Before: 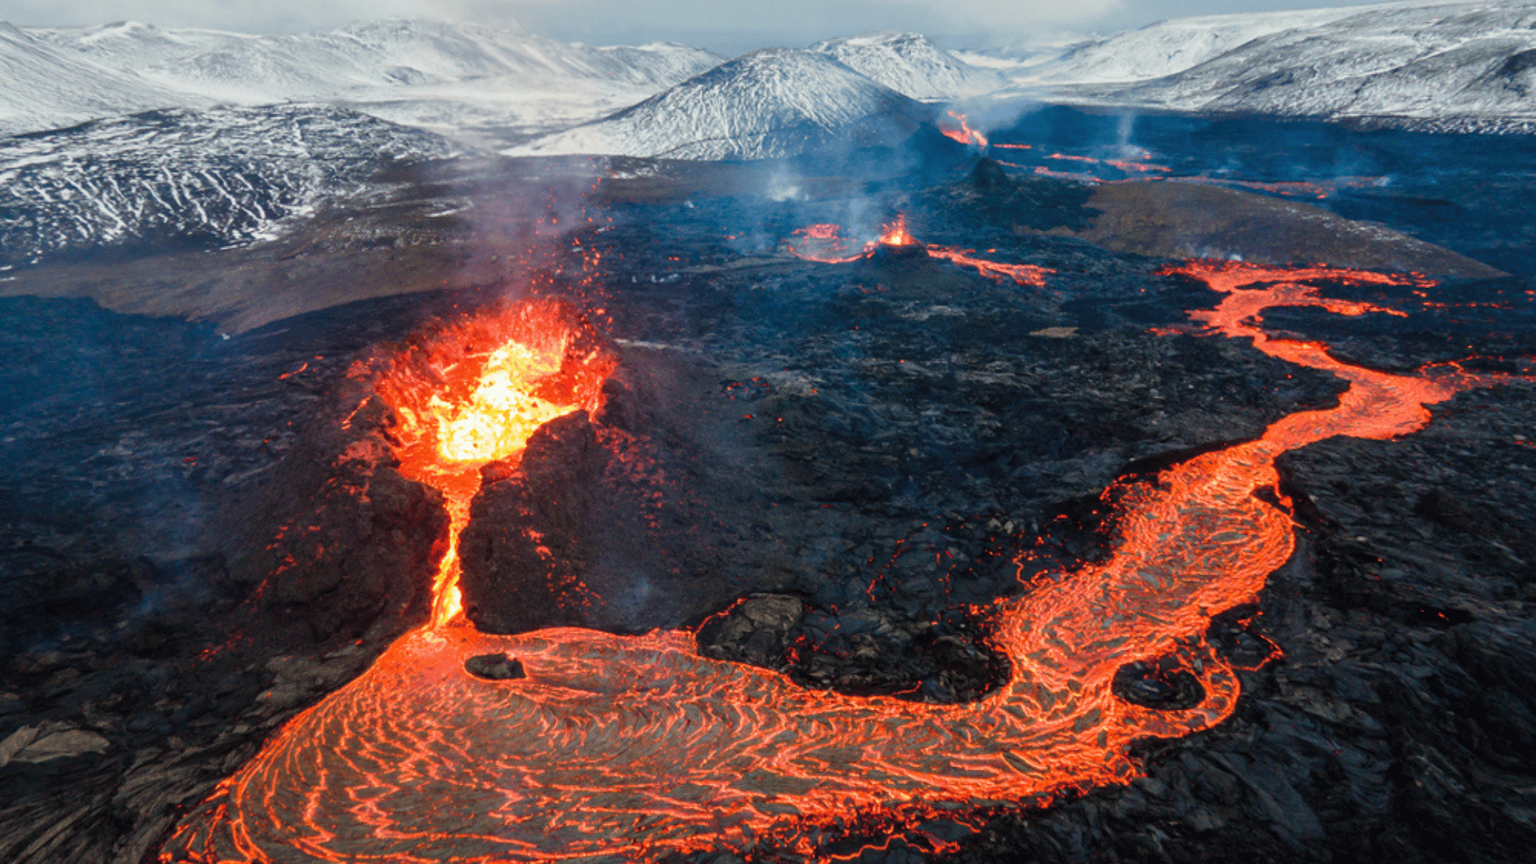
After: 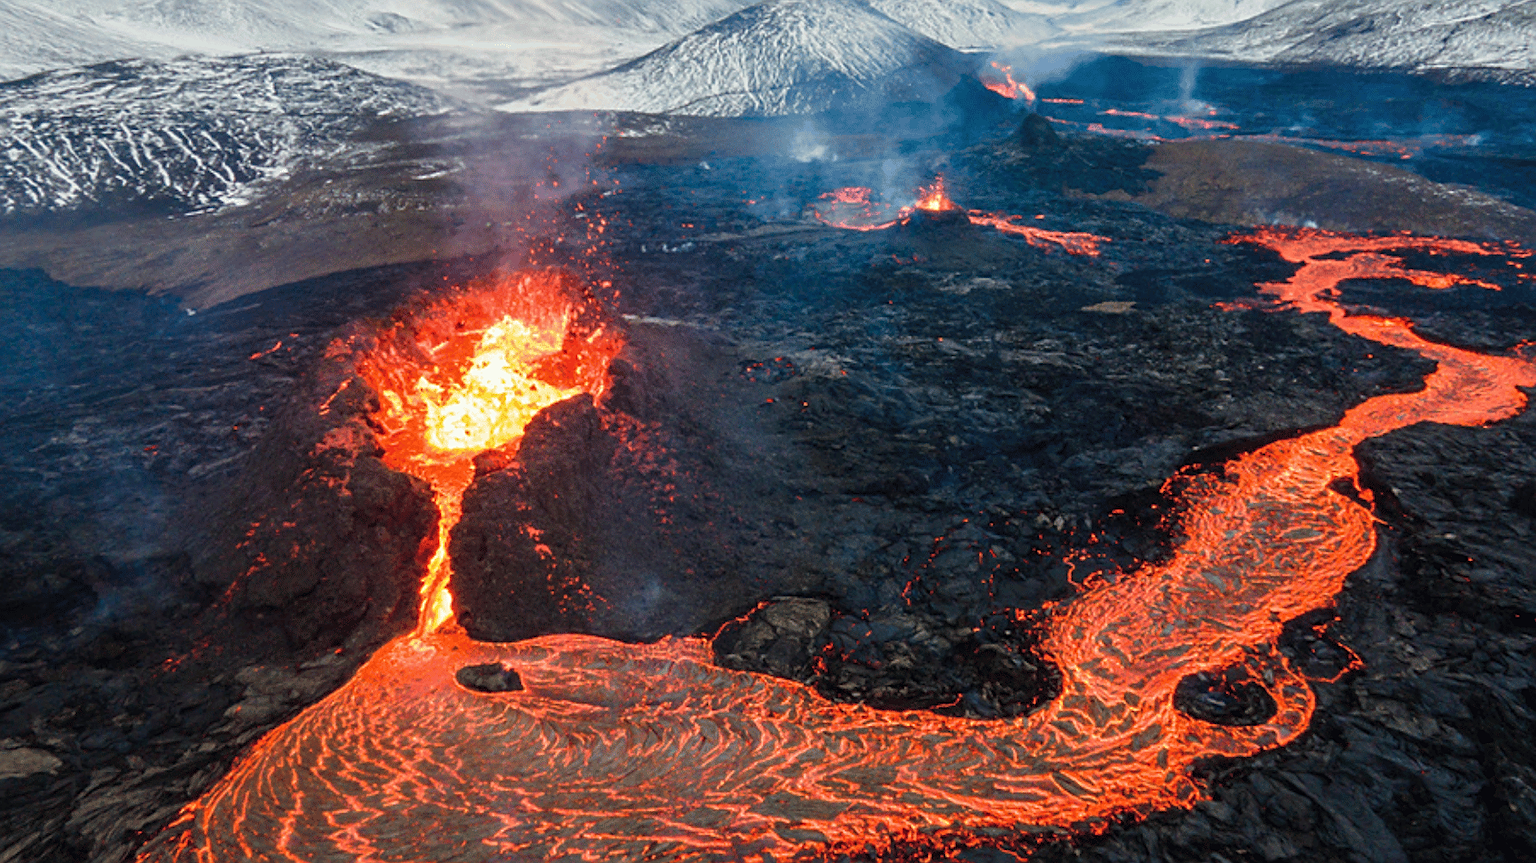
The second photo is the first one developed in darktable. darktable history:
sharpen: on, module defaults
crop: left 3.52%, top 6.481%, right 6.243%, bottom 3.278%
